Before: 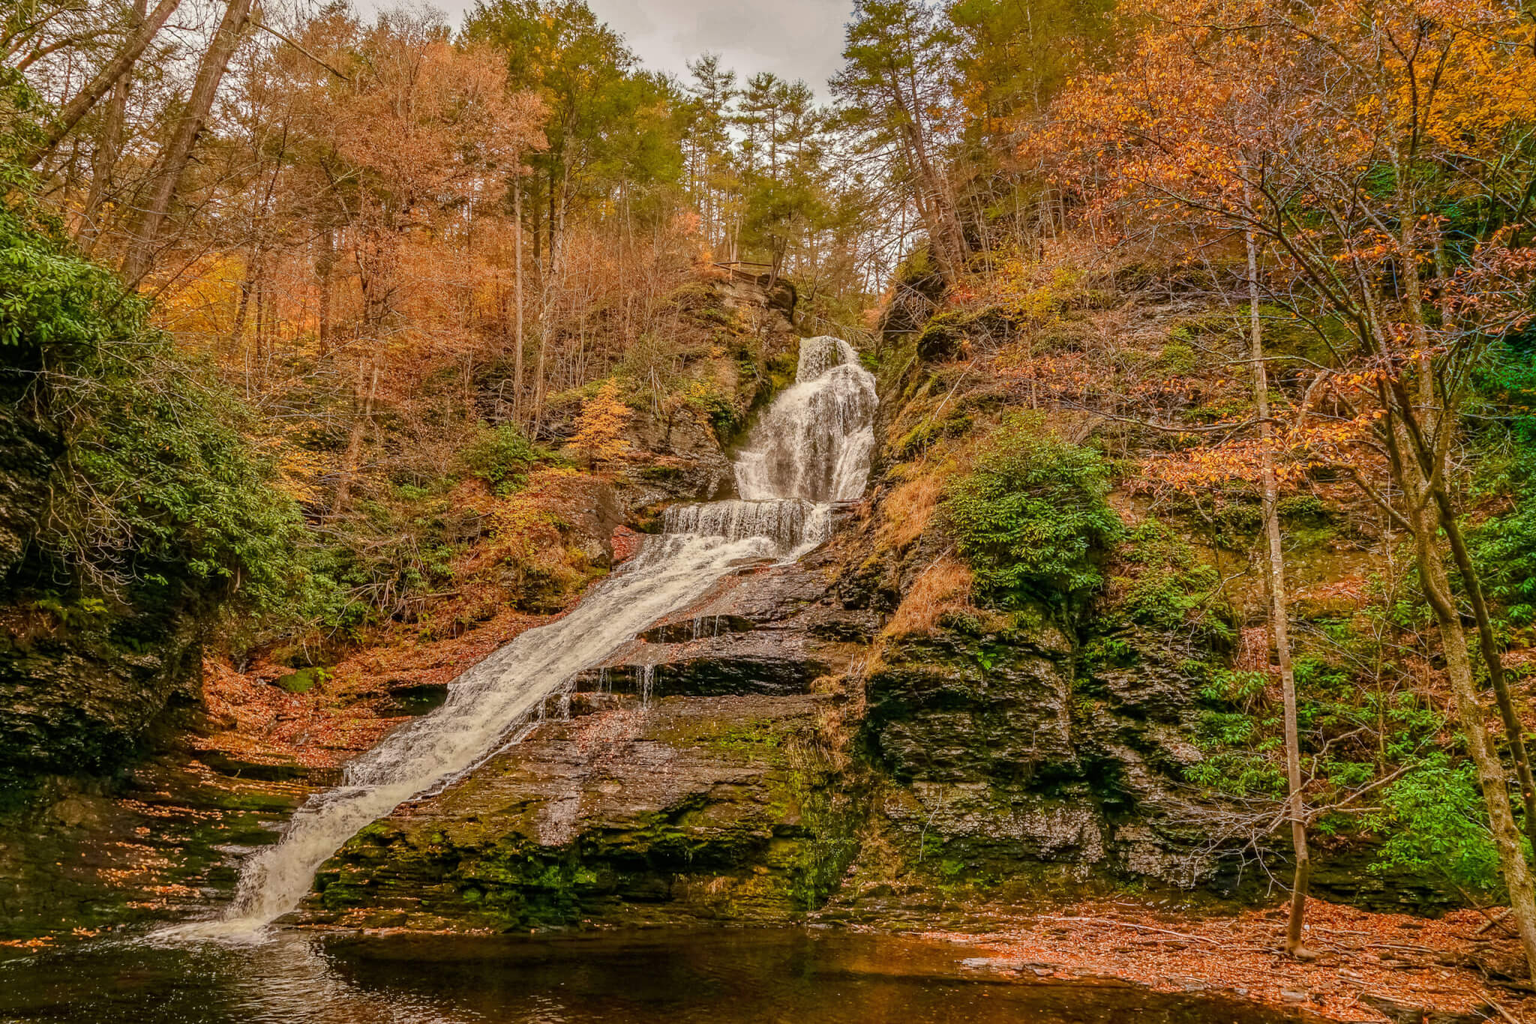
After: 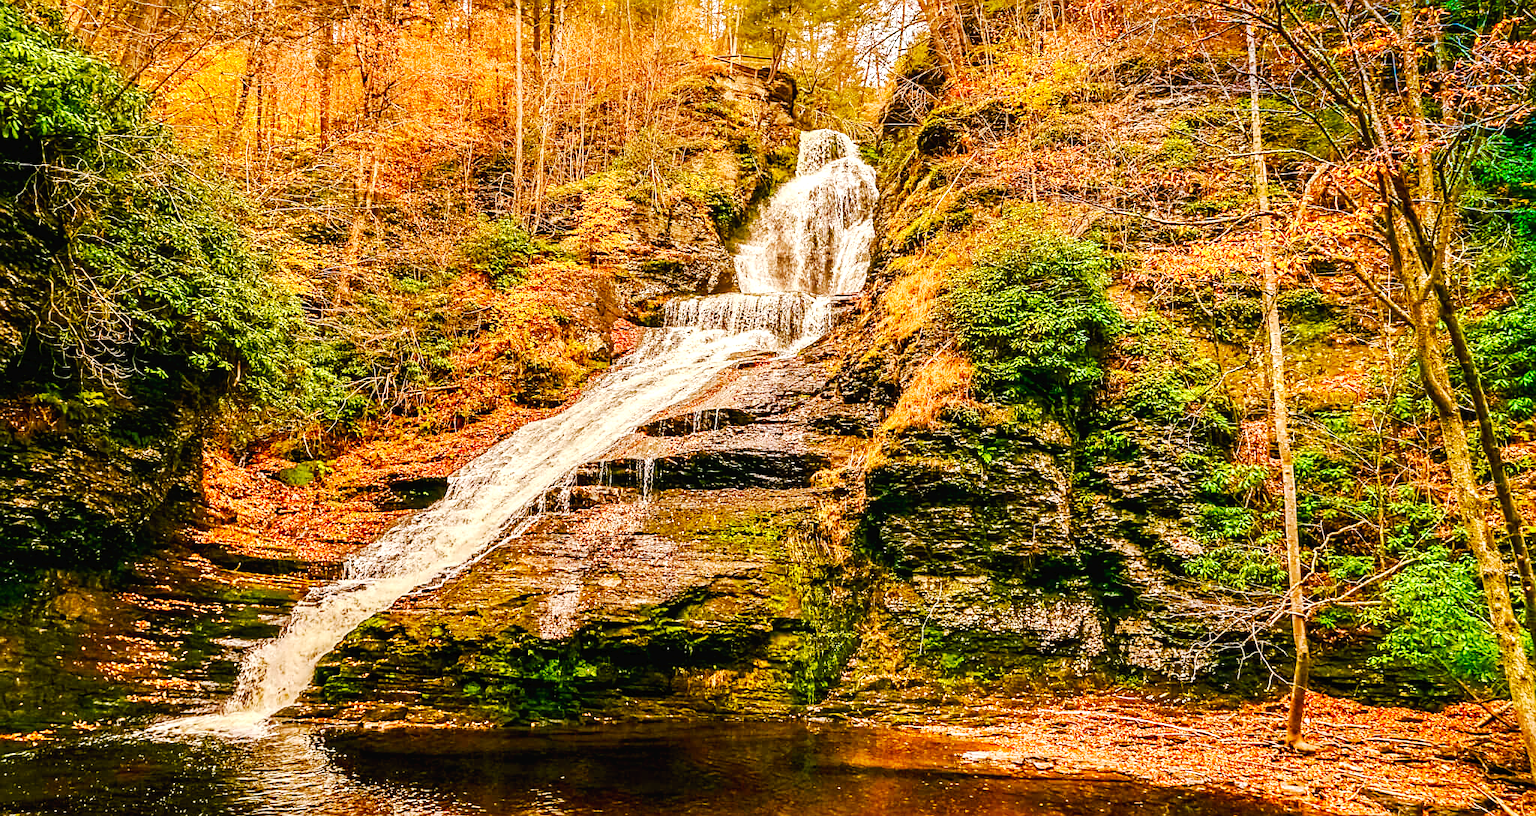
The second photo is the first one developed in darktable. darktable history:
color balance rgb: perceptual saturation grading › global saturation 20%, perceptual saturation grading › highlights -25.484%, perceptual saturation grading › shadows 24.618%, global vibrance 20%
crop and rotate: top 20.24%
exposure: black level correction 0, exposure 1 EV, compensate exposure bias true, compensate highlight preservation false
sharpen: on, module defaults
tone curve: curves: ch0 [(0, 0) (0.003, 0.016) (0.011, 0.016) (0.025, 0.016) (0.044, 0.016) (0.069, 0.016) (0.1, 0.026) (0.136, 0.047) (0.177, 0.088) (0.224, 0.14) (0.277, 0.2) (0.335, 0.276) (0.399, 0.37) (0.468, 0.47) (0.543, 0.583) (0.623, 0.698) (0.709, 0.779) (0.801, 0.858) (0.898, 0.929) (1, 1)], preserve colors none
